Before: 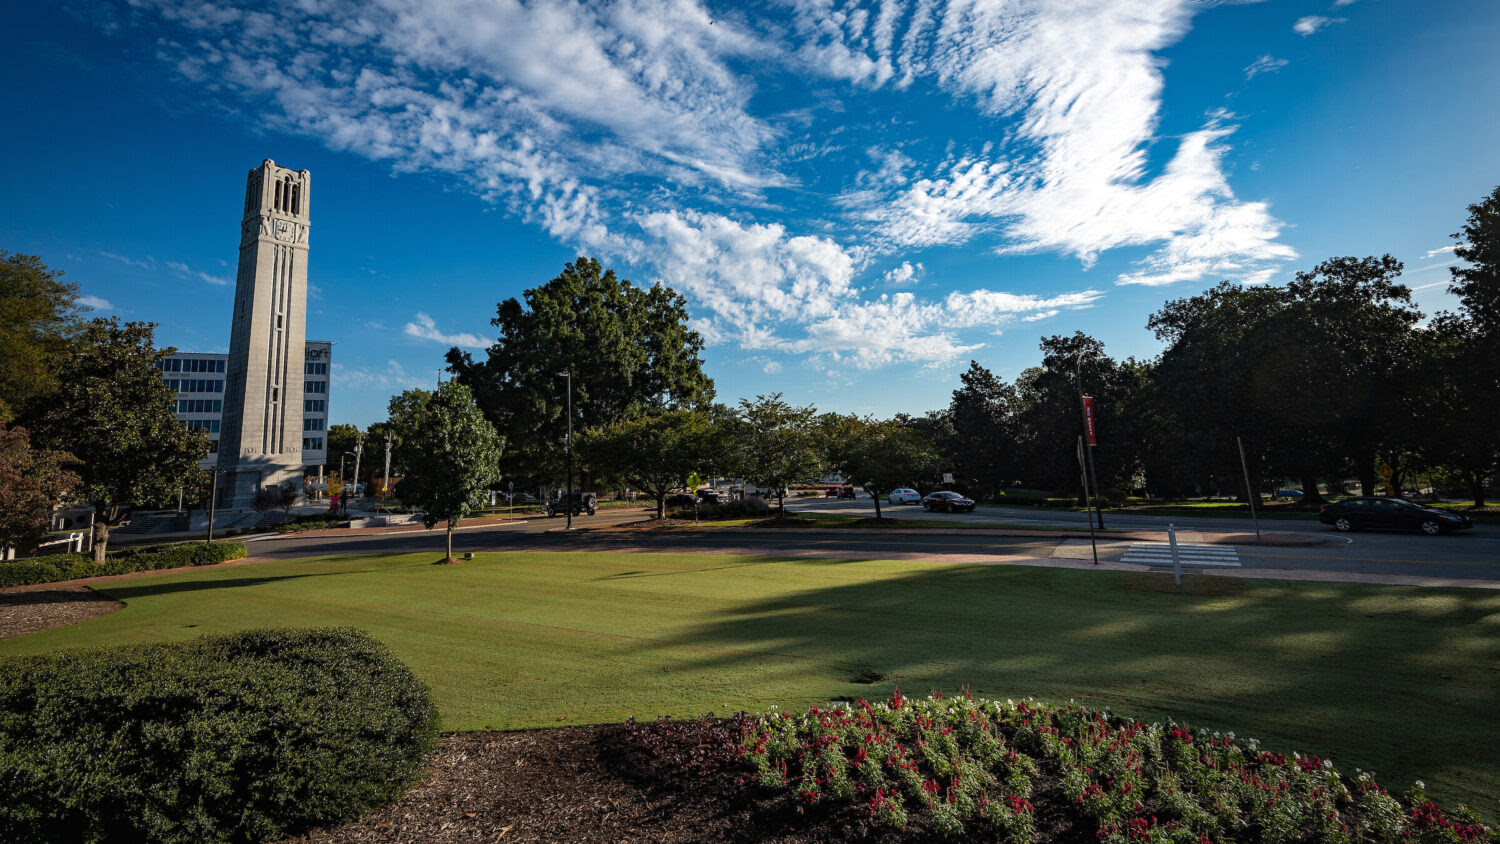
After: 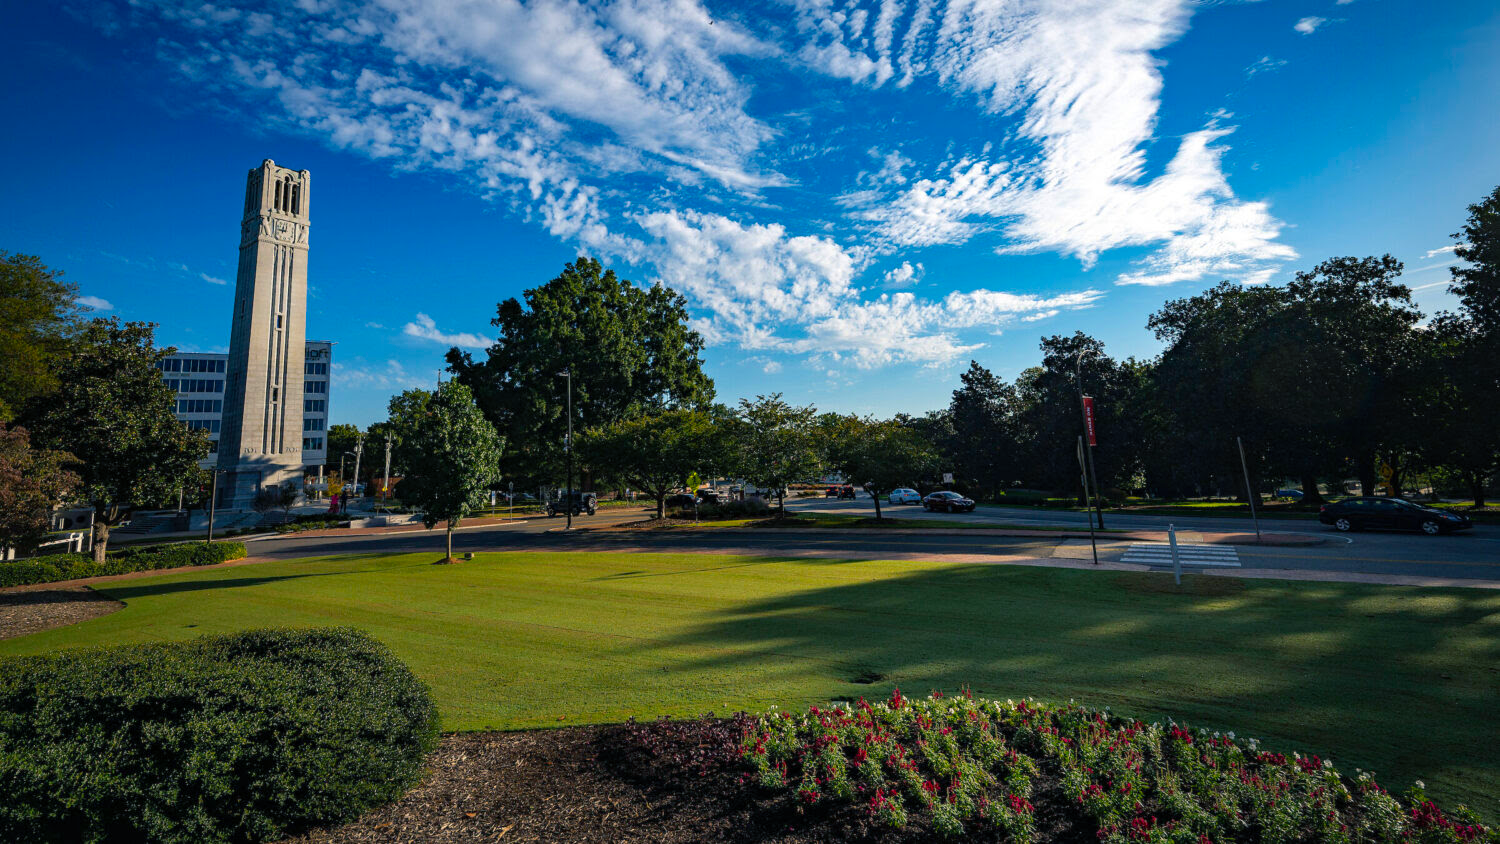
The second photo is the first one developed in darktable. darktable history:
color balance rgb: shadows lift › chroma 5.333%, shadows lift › hue 238.52°, perceptual saturation grading › global saturation 19.864%, global vibrance 20%
exposure: compensate exposure bias true, compensate highlight preservation false
